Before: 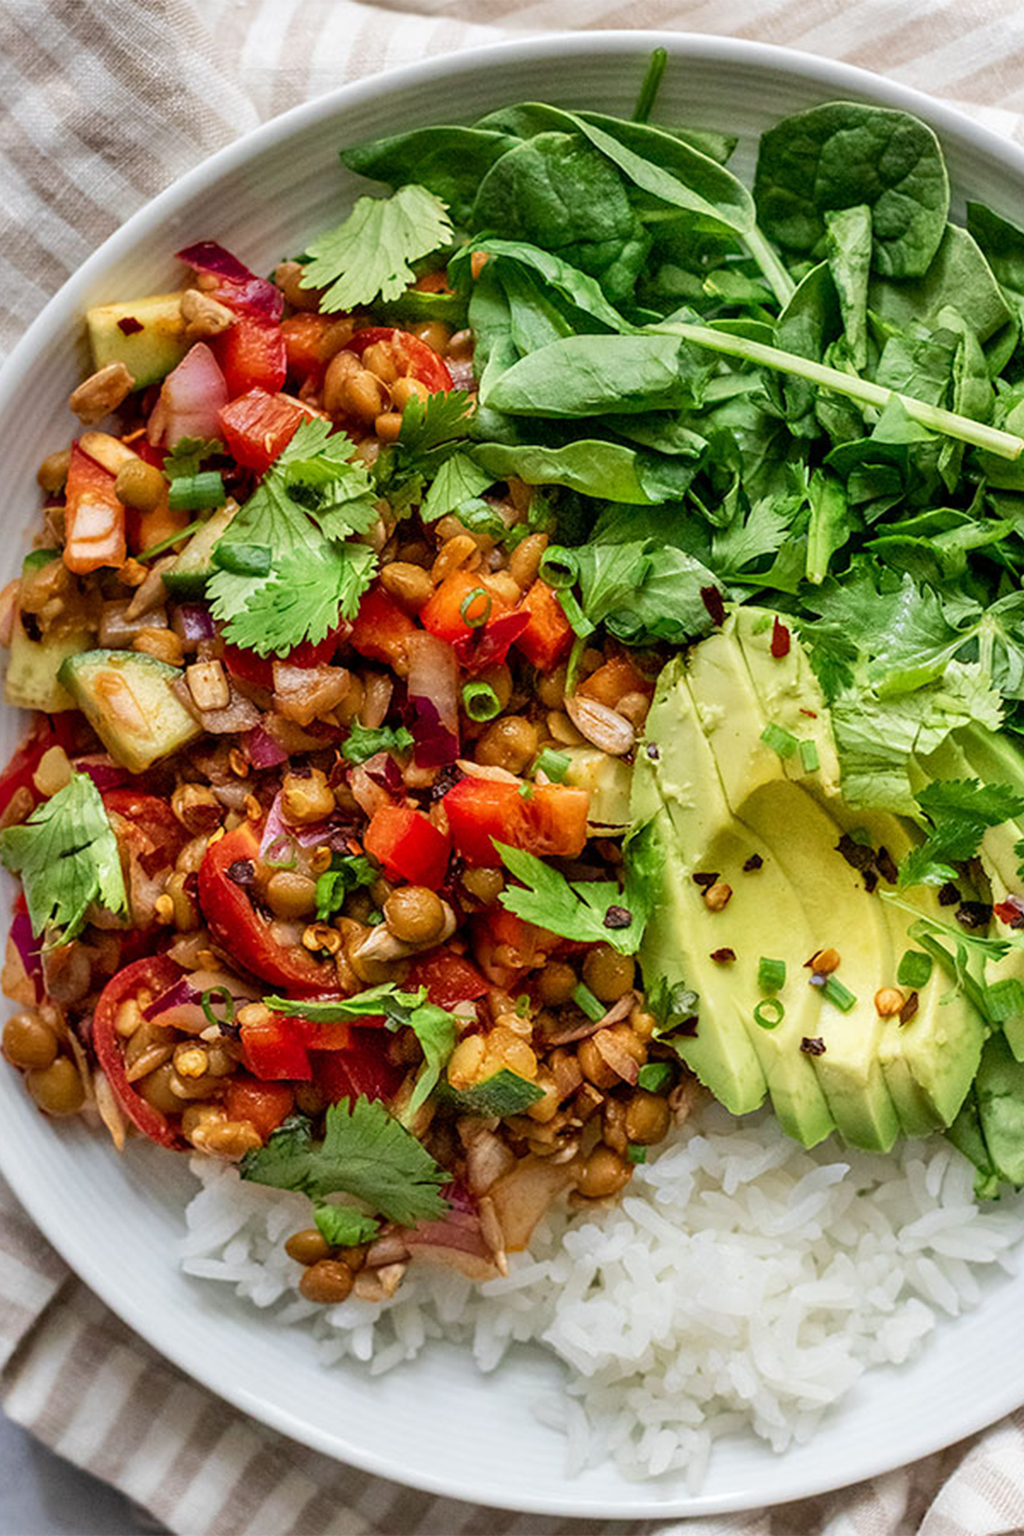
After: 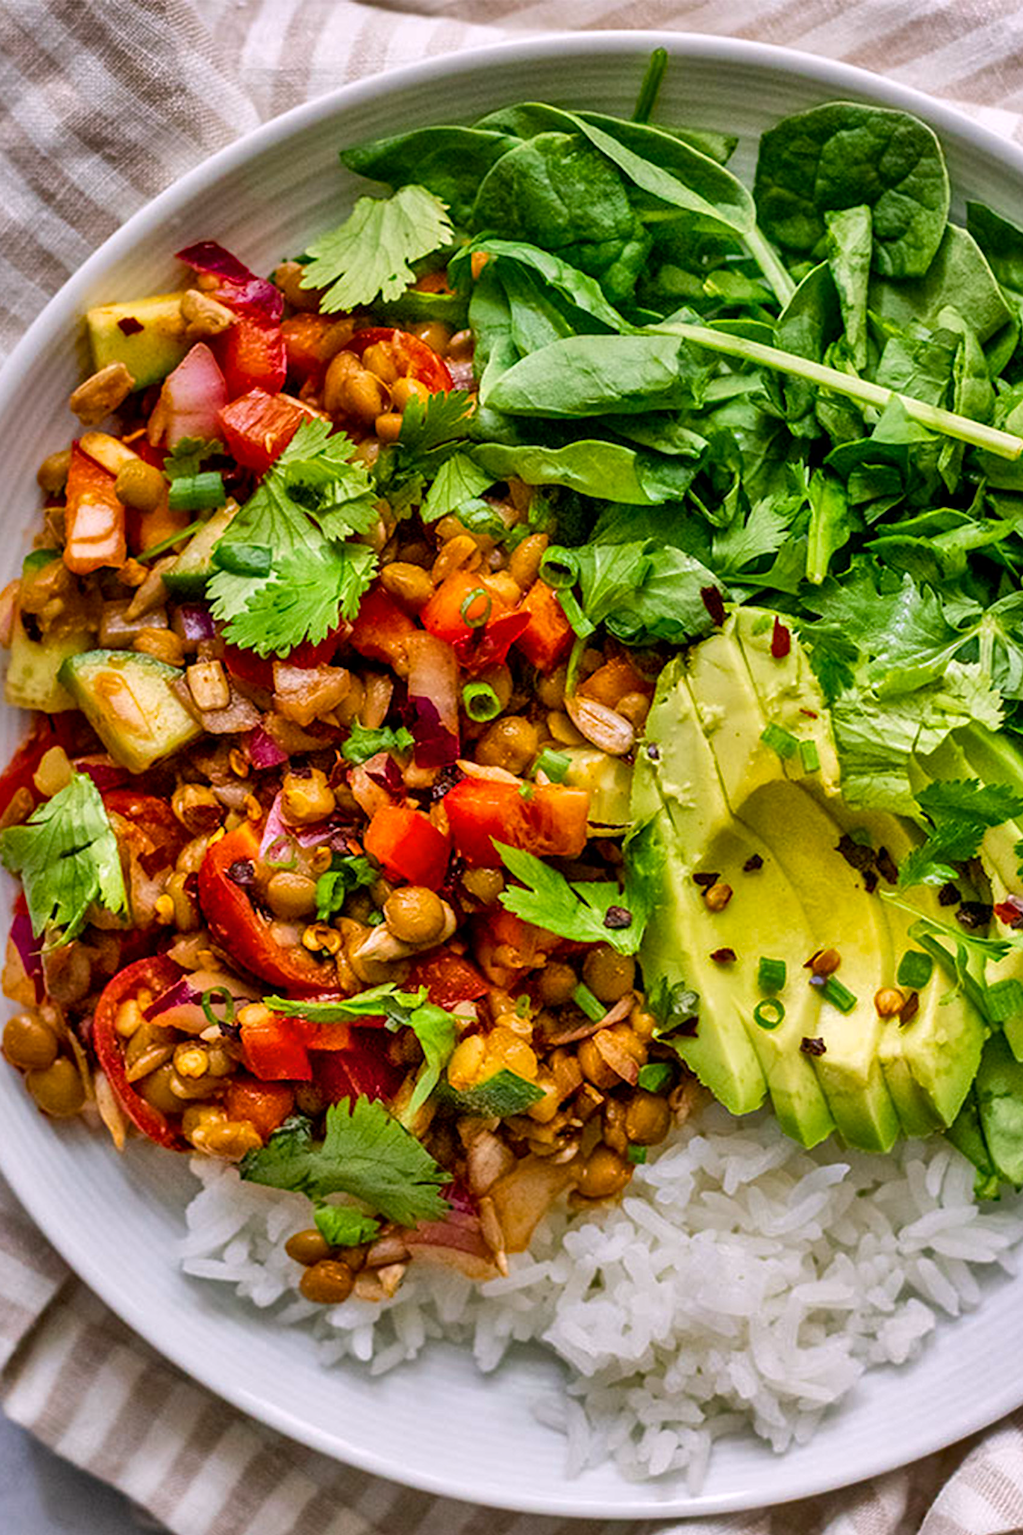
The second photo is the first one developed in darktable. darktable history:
shadows and highlights: shadows 76.71, highlights -60.67, soften with gaussian
local contrast: mode bilateral grid, contrast 20, coarseness 51, detail 119%, midtone range 0.2
color balance rgb: highlights gain › chroma 1.452%, highlights gain › hue 307.46°, perceptual saturation grading › global saturation 29.895%
